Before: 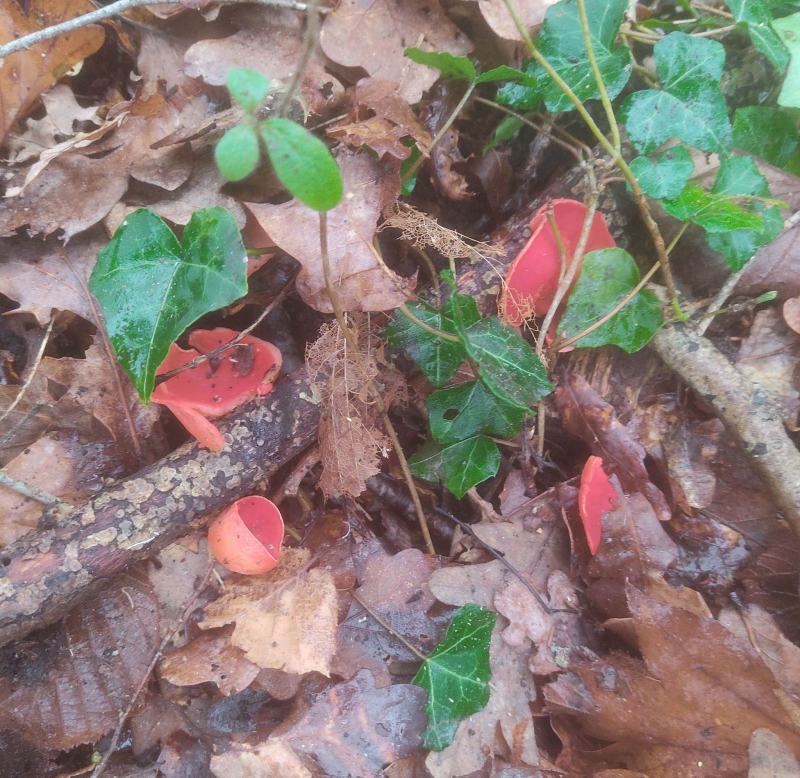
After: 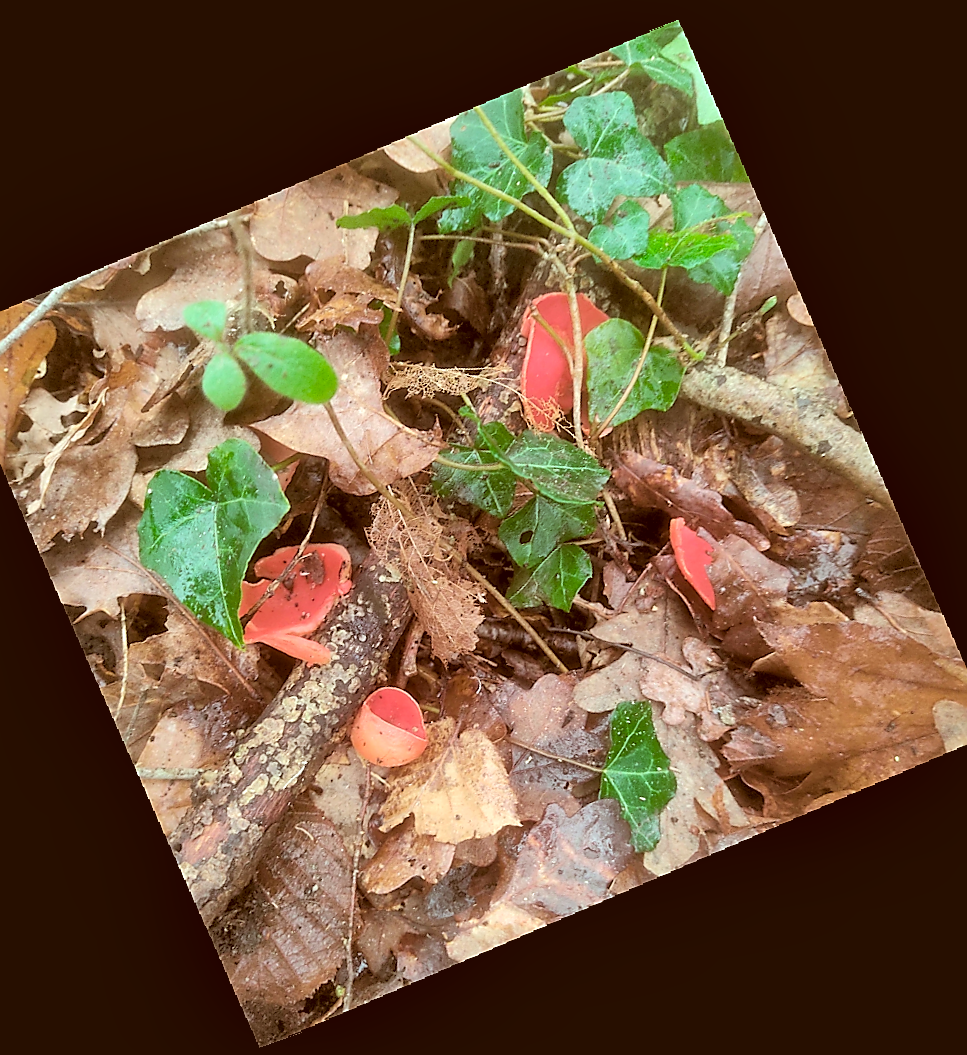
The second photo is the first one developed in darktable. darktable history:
local contrast: mode bilateral grid, contrast 25, coarseness 47, detail 151%, midtone range 0.2
white balance: red 1.009, blue 0.985
rgb levels: levels [[0.029, 0.461, 0.922], [0, 0.5, 1], [0, 0.5, 1]]
contrast brightness saturation: contrast -0.1, brightness 0.05, saturation 0.08
color correction: highlights a* -5.3, highlights b* 9.8, shadows a* 9.8, shadows b* 24.26
sharpen: radius 1.4, amount 1.25, threshold 0.7
crop and rotate: angle 19.43°, left 6.812%, right 4.125%, bottom 1.087%
rotate and perspective: rotation -4.2°, shear 0.006, automatic cropping off
